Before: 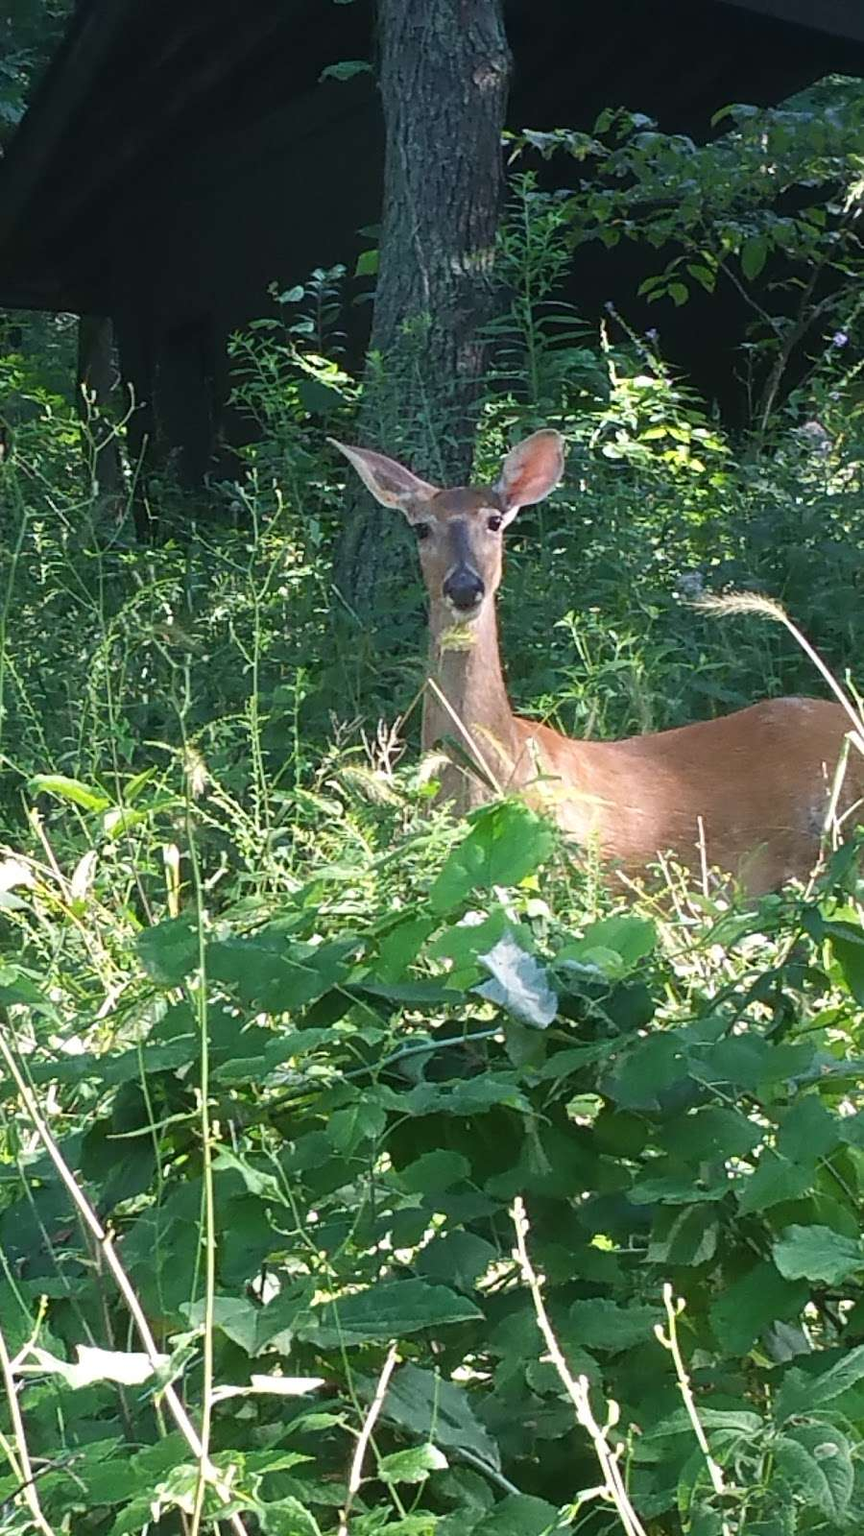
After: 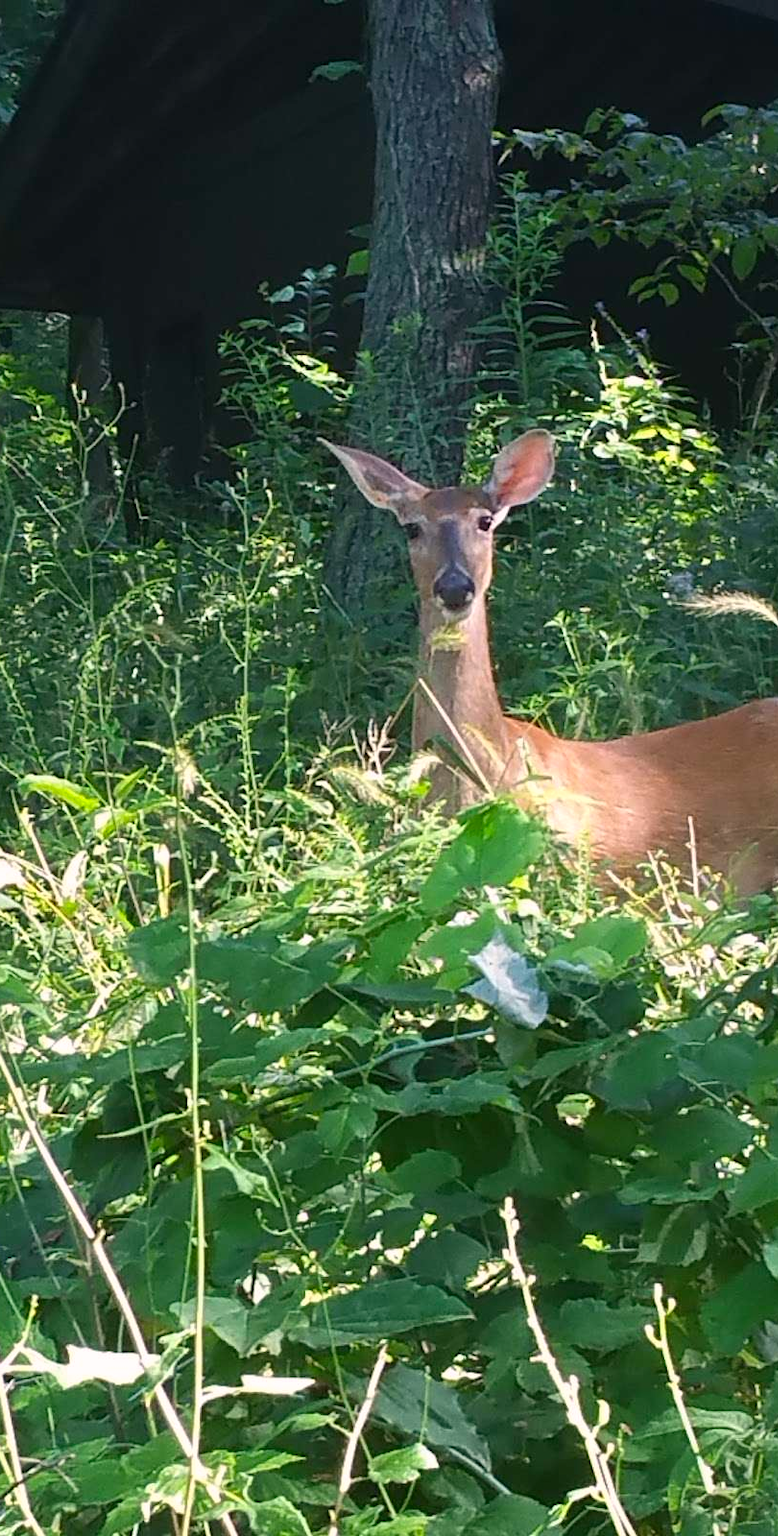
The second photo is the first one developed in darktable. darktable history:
color correction: highlights a* 3.45, highlights b* 1.83, saturation 1.16
crop and rotate: left 1.172%, right 8.653%
